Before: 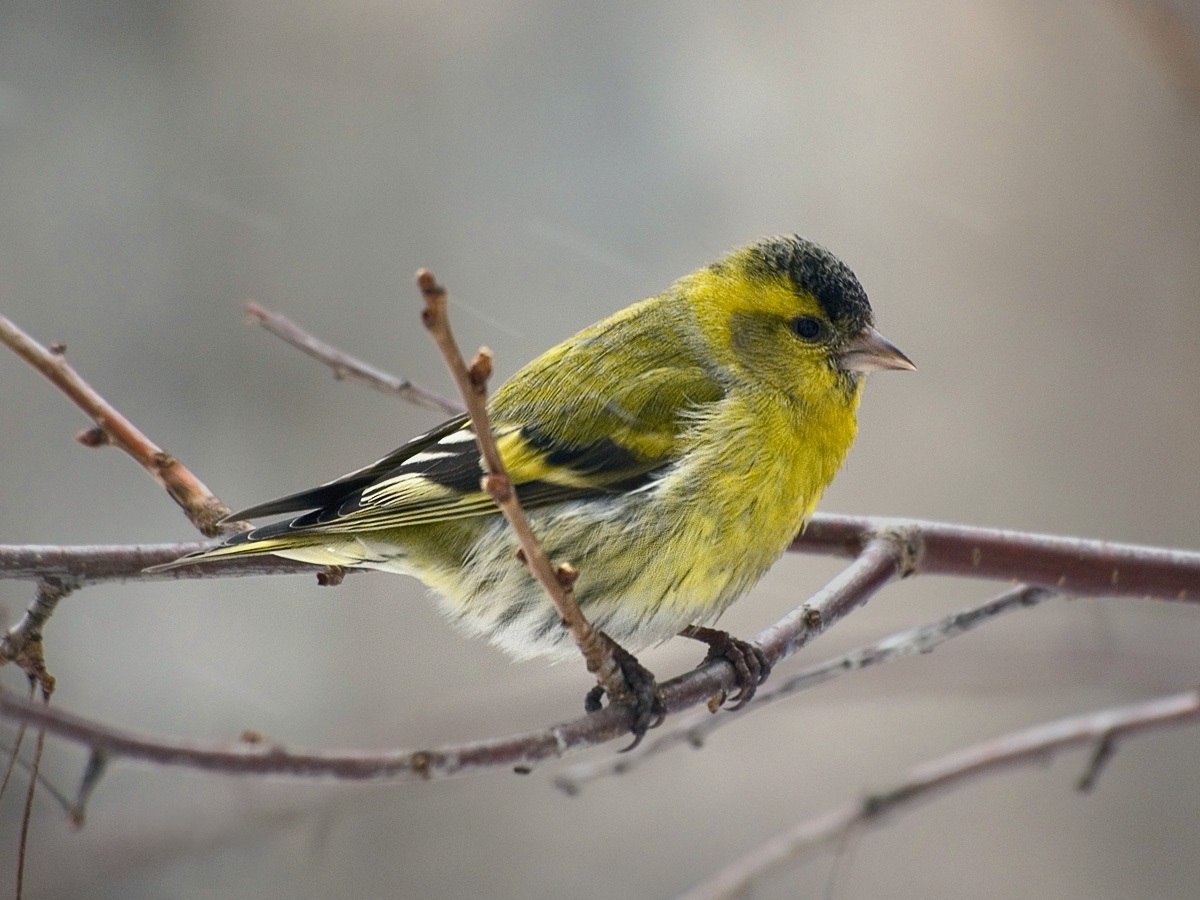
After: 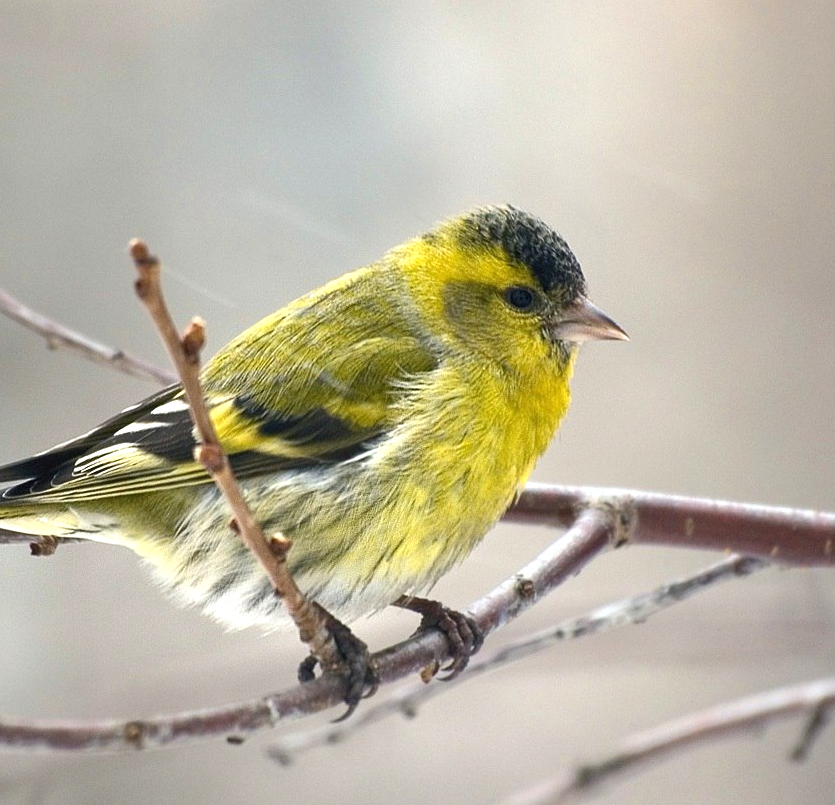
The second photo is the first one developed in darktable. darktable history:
exposure: black level correction 0, exposure 0.687 EV, compensate exposure bias true, compensate highlight preservation false
crop and rotate: left 23.976%, top 3.411%, right 6.438%, bottom 7.063%
